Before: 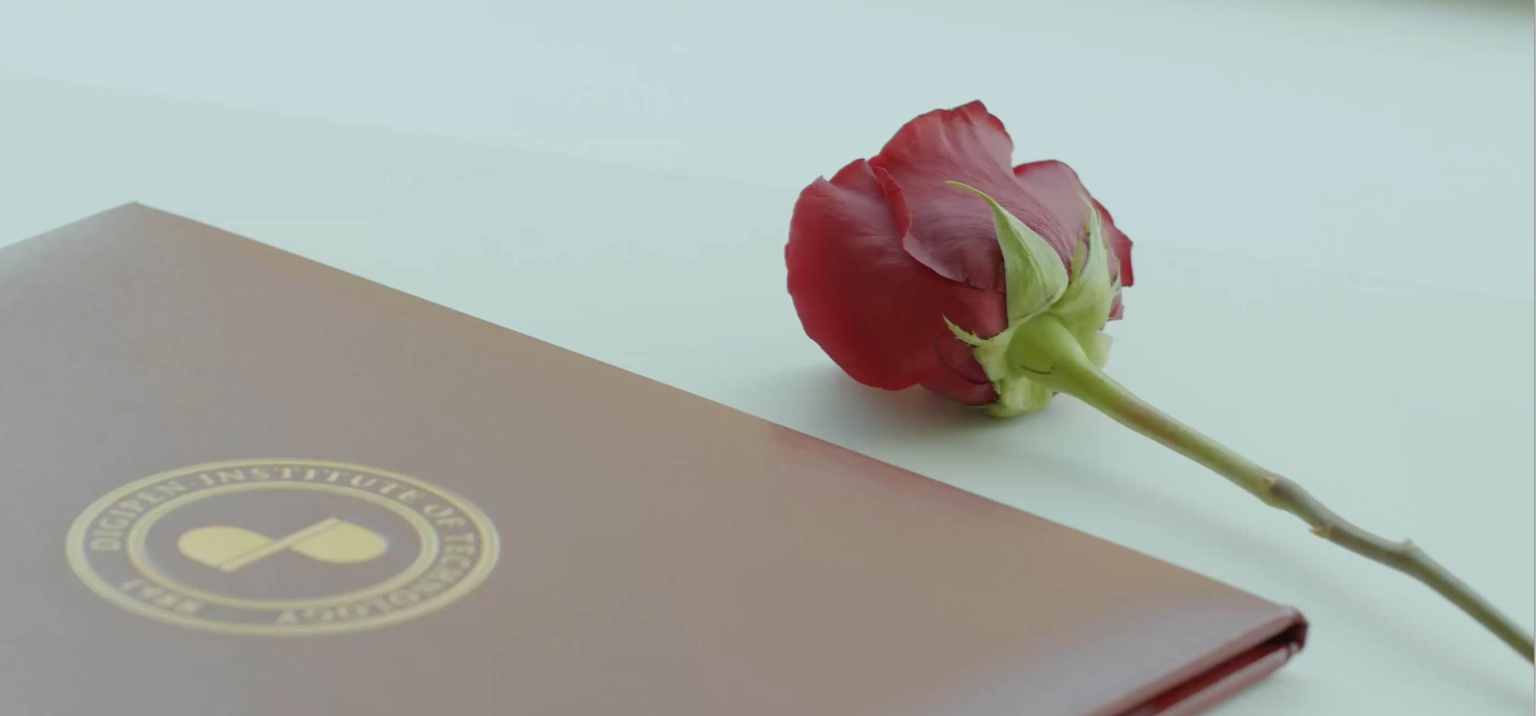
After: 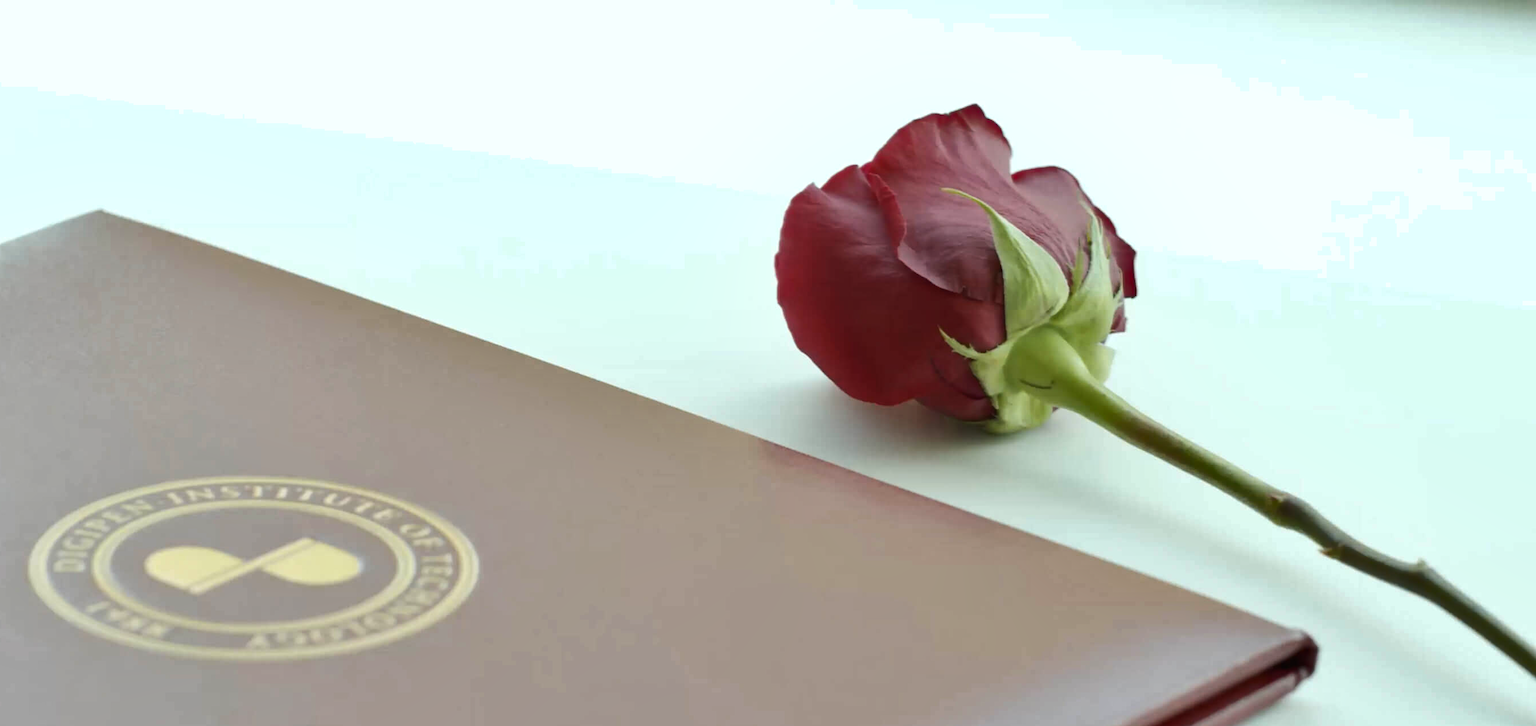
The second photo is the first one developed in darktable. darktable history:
crop and rotate: left 2.536%, right 1.107%, bottom 2.246%
tone equalizer: -8 EV -0.75 EV, -7 EV -0.7 EV, -6 EV -0.6 EV, -5 EV -0.4 EV, -3 EV 0.4 EV, -2 EV 0.6 EV, -1 EV 0.7 EV, +0 EV 0.75 EV, edges refinement/feathering 500, mask exposure compensation -1.57 EV, preserve details no
shadows and highlights: shadows 22.7, highlights -48.71, soften with gaussian
